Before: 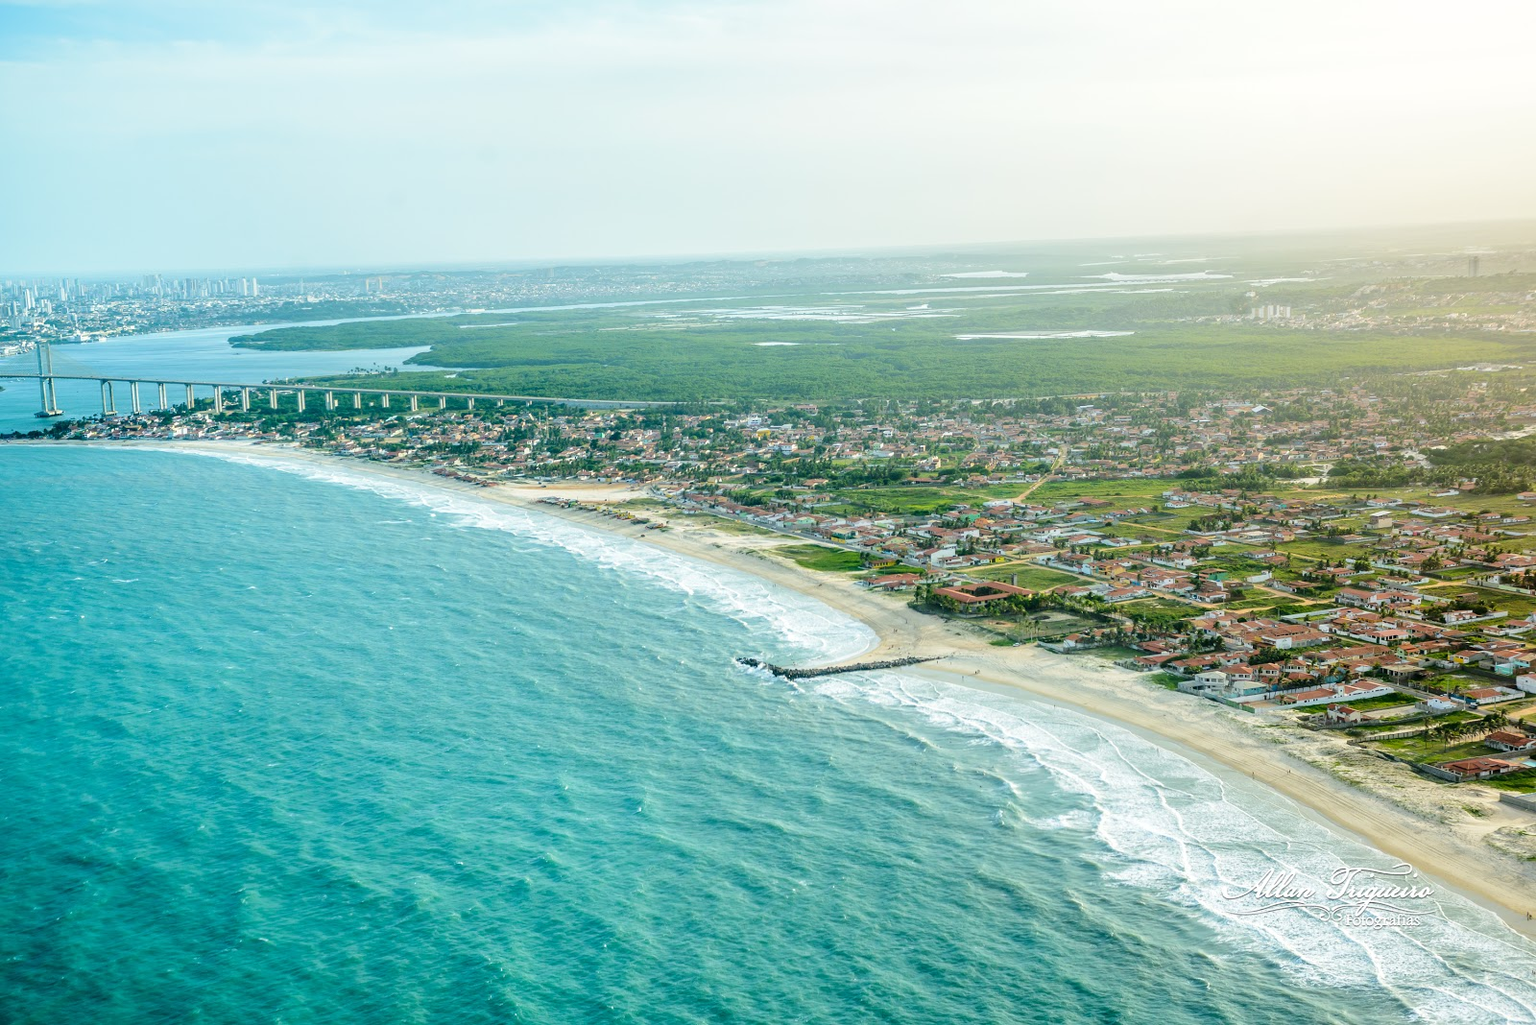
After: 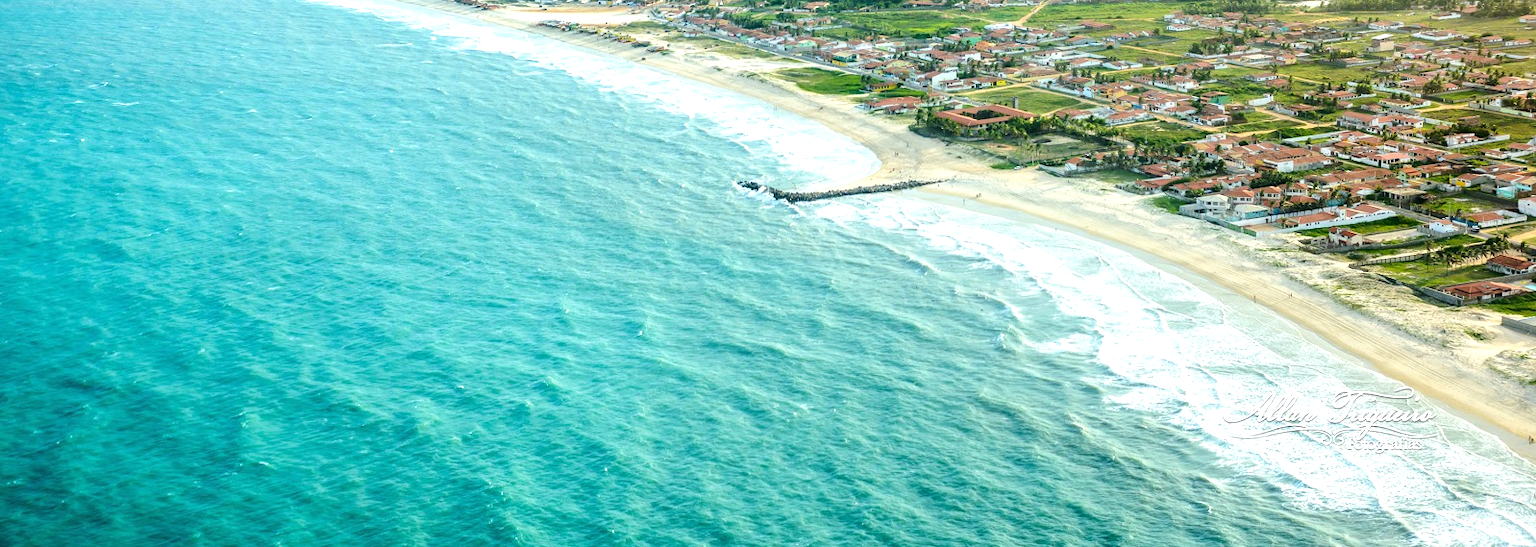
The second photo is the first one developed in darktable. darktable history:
exposure: black level correction 0, exposure 0.499 EV, compensate exposure bias true, compensate highlight preservation false
crop and rotate: top 46.588%, right 0.107%
